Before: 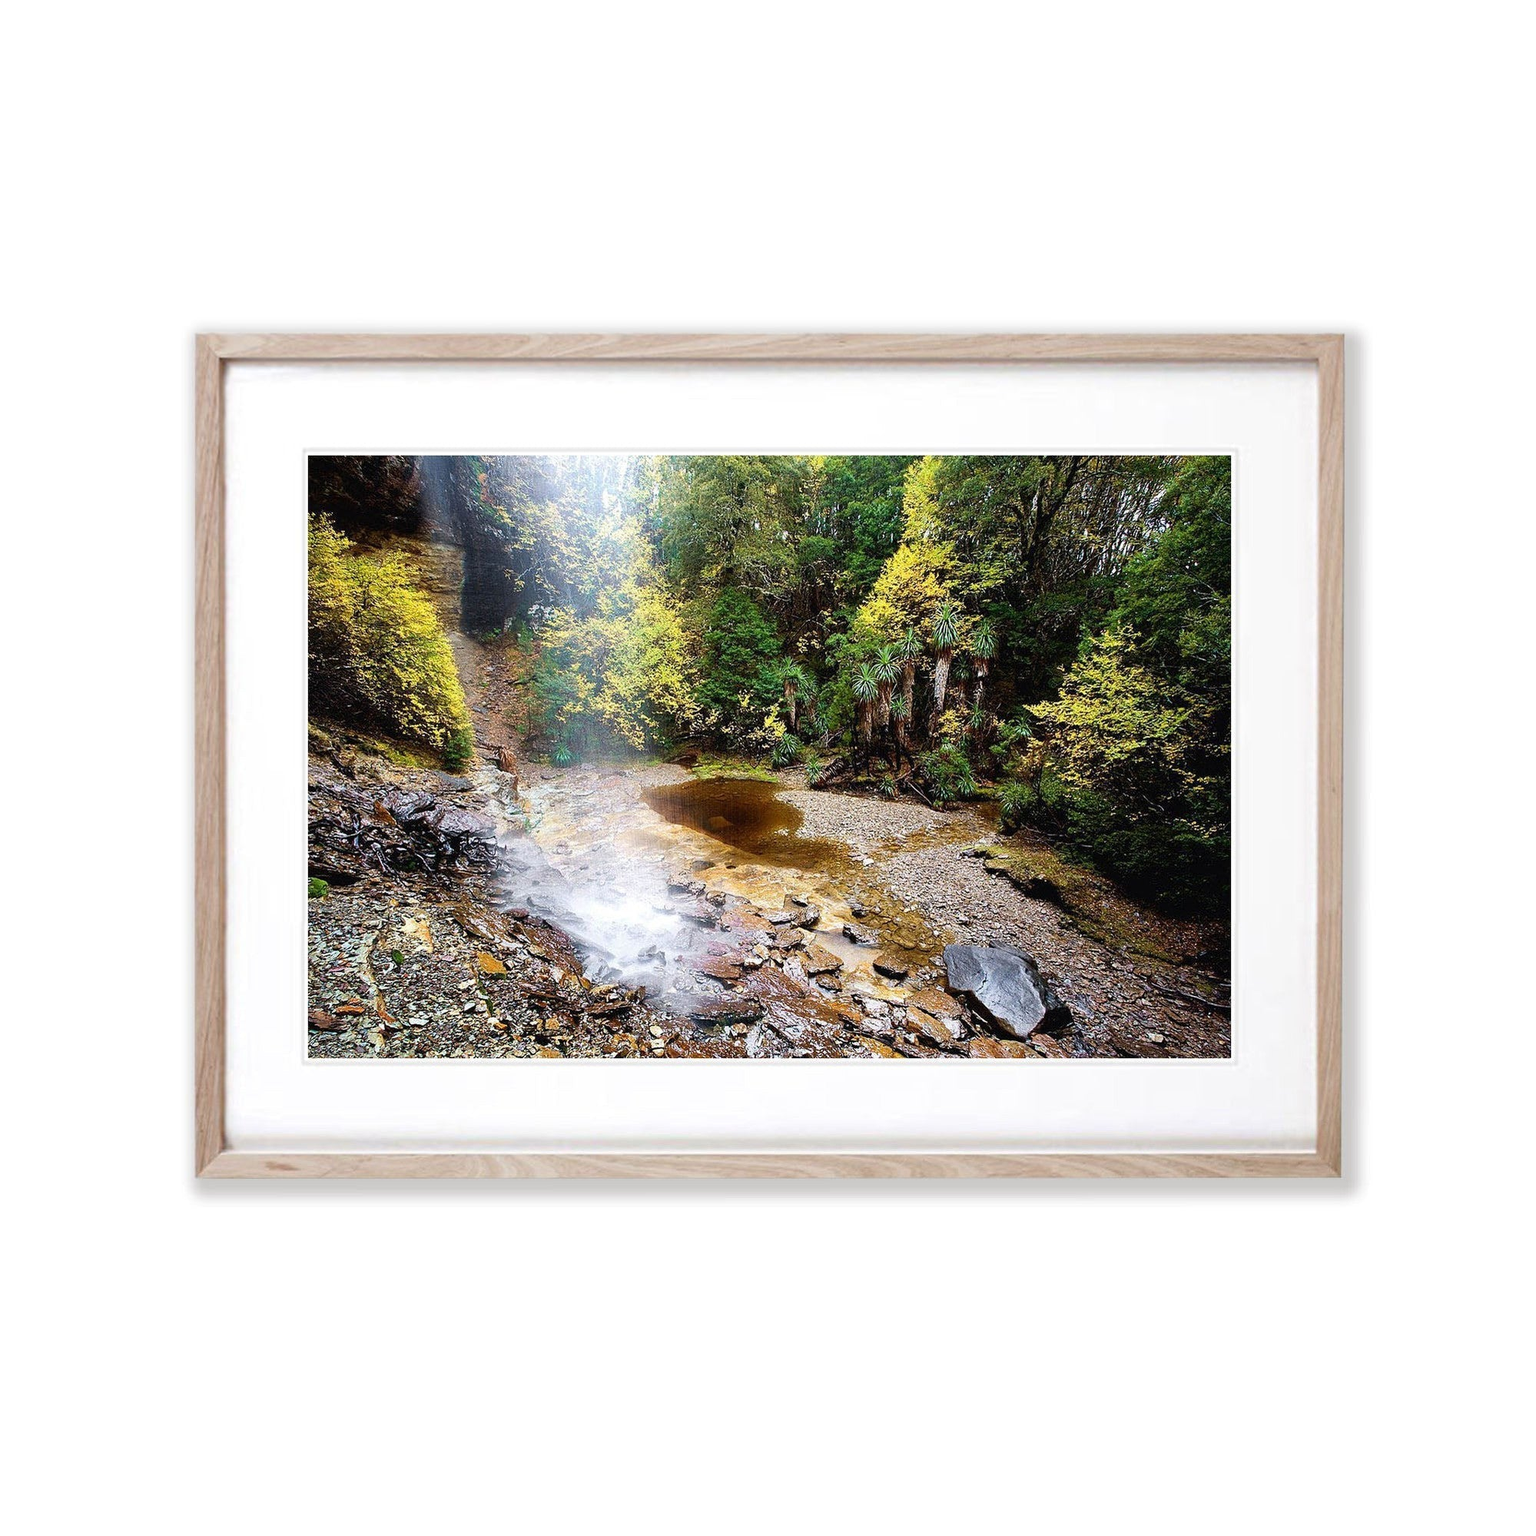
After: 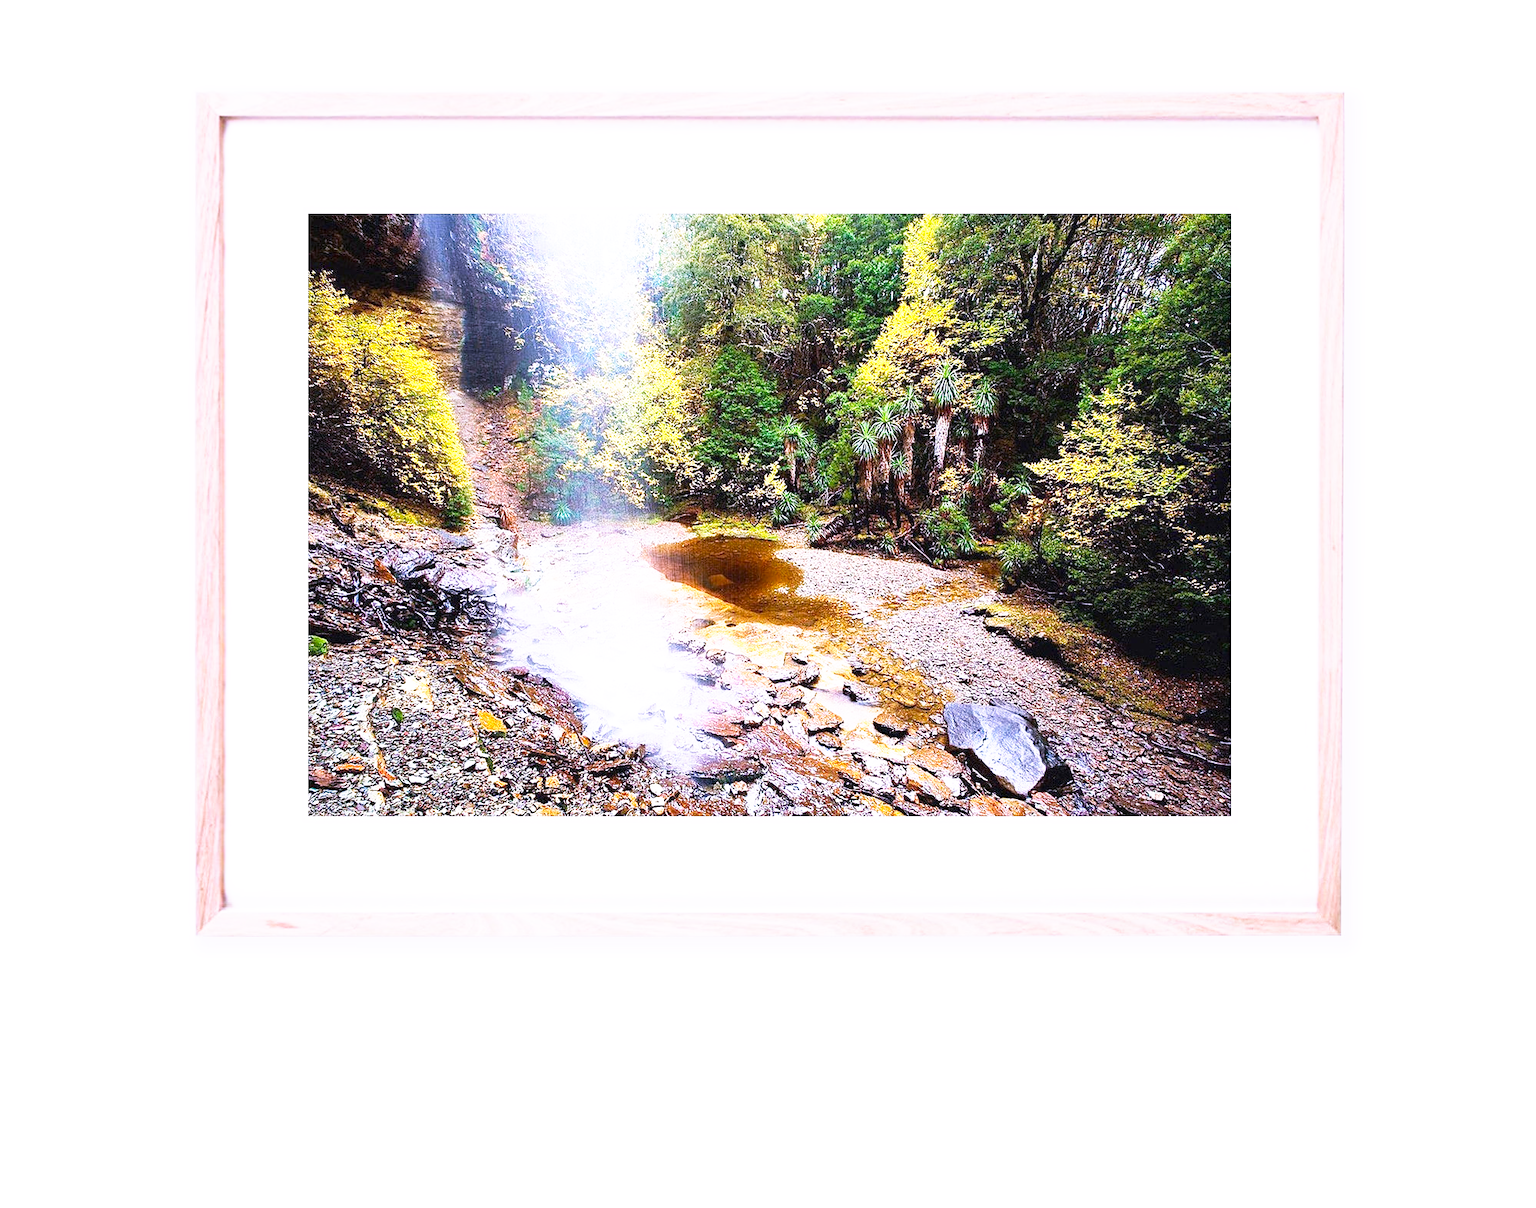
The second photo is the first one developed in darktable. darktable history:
color balance: output saturation 110%
exposure: exposure 0.128 EV, compensate highlight preservation false
white balance: red 1.042, blue 1.17
base curve: curves: ch0 [(0, 0) (0.495, 0.917) (1, 1)], preserve colors none
crop and rotate: top 15.774%, bottom 5.506%
